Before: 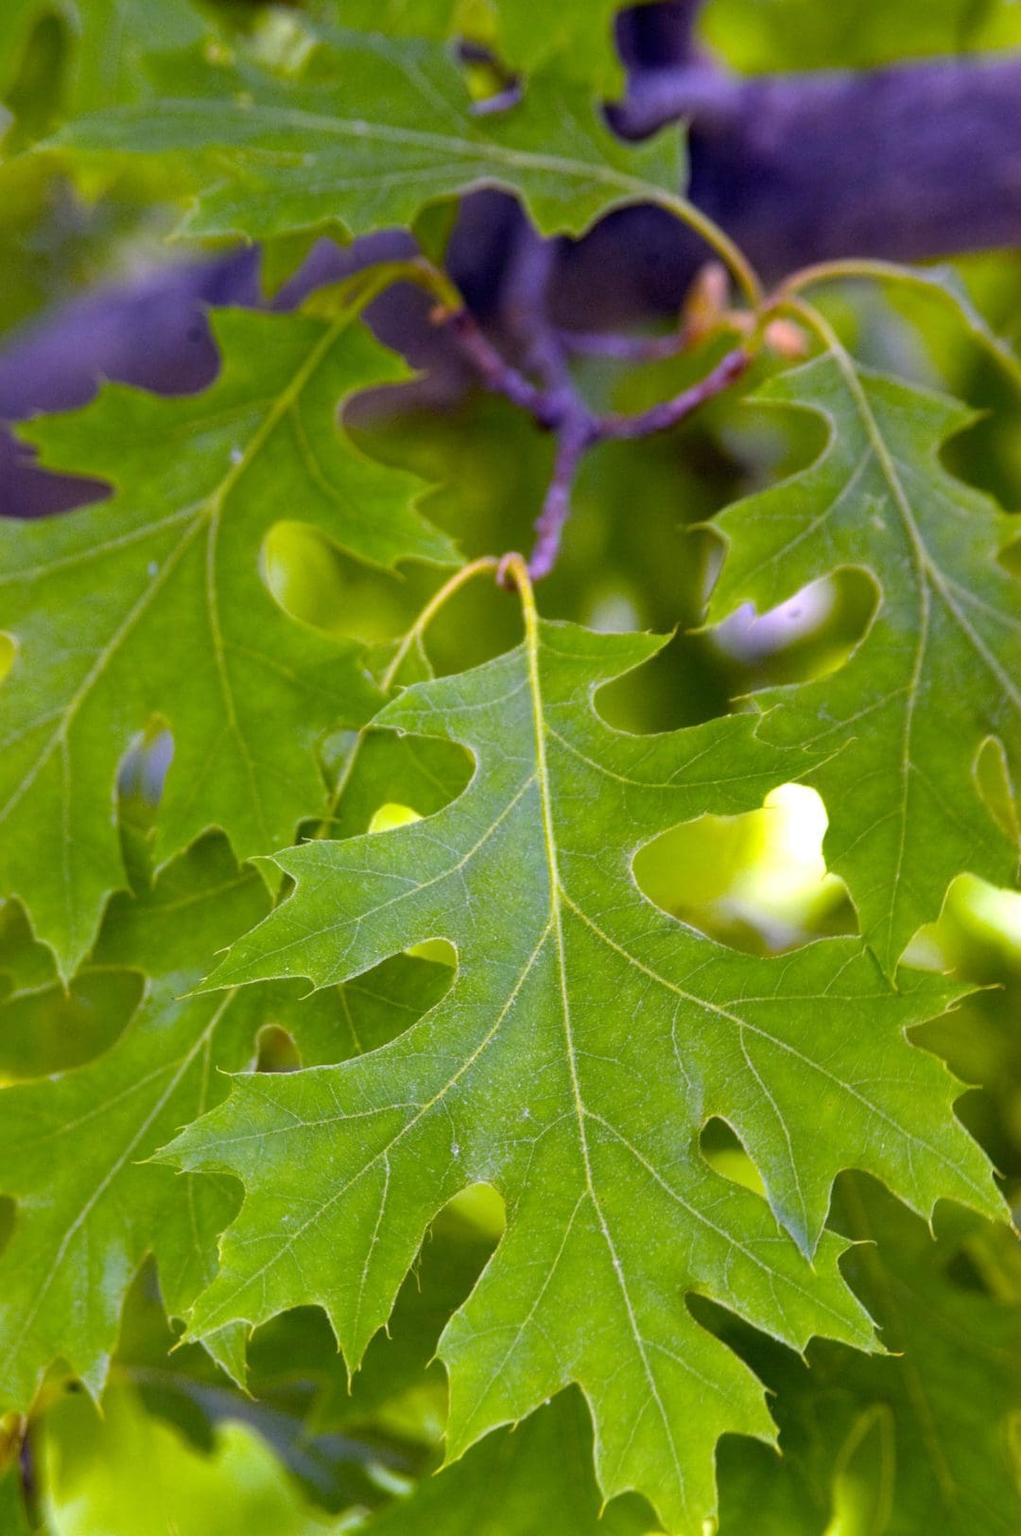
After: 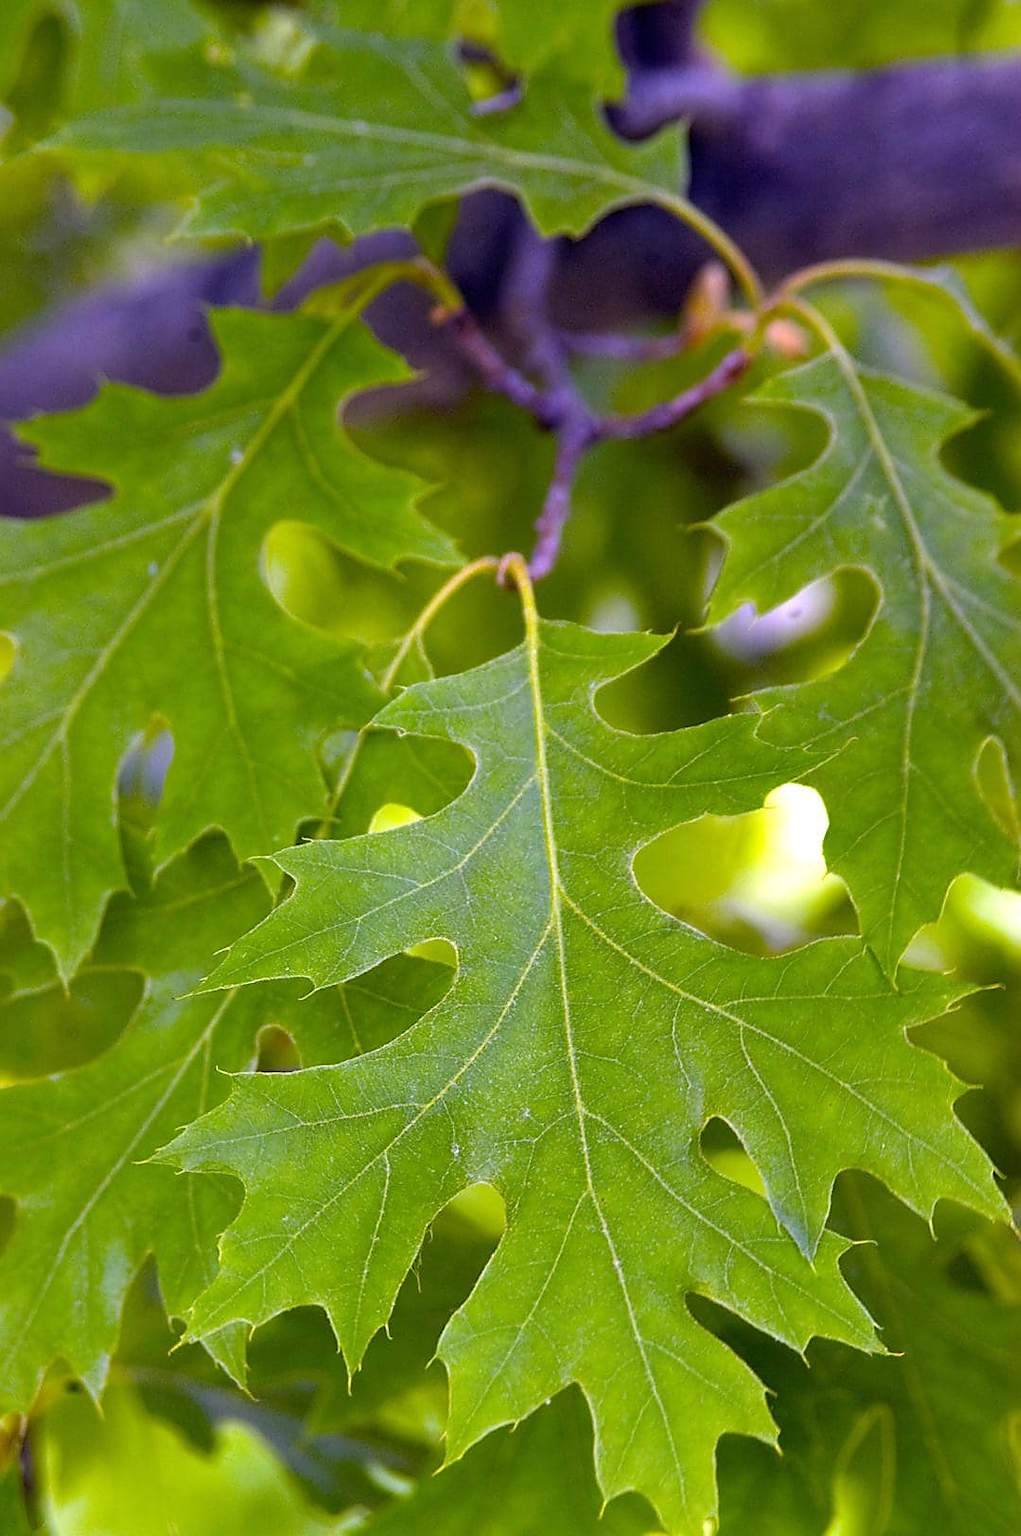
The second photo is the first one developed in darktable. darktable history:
sharpen: radius 1.362, amount 1.25, threshold 0.823
